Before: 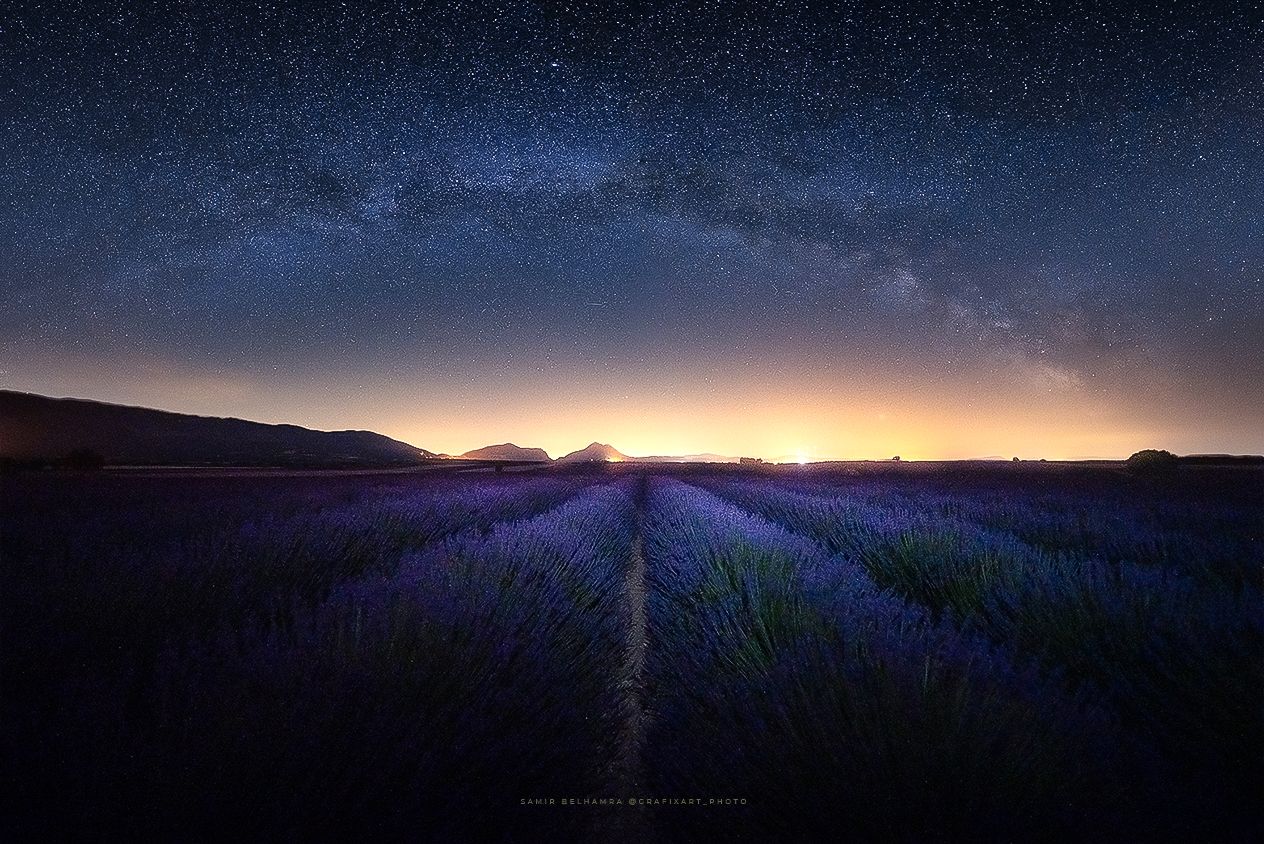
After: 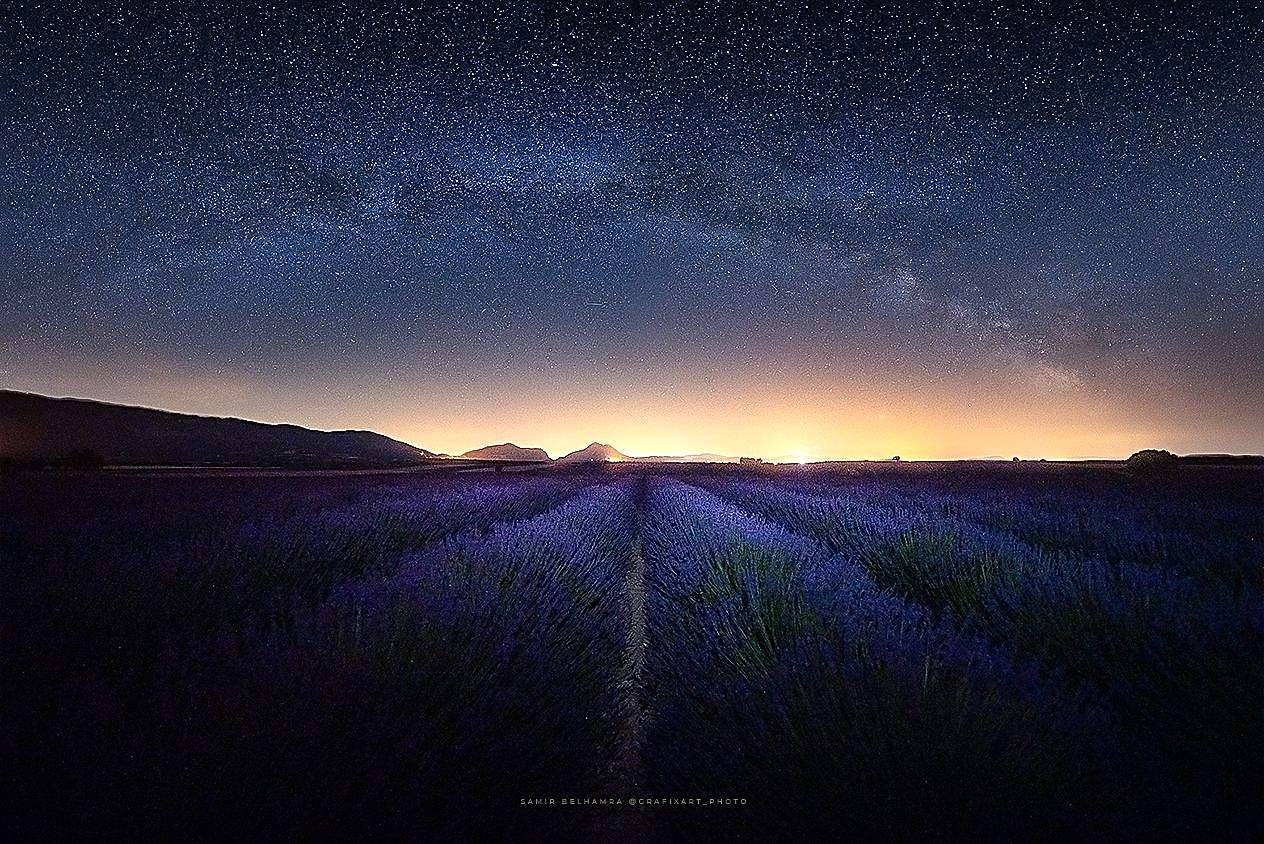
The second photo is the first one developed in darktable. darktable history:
sharpen: amount 0.735
